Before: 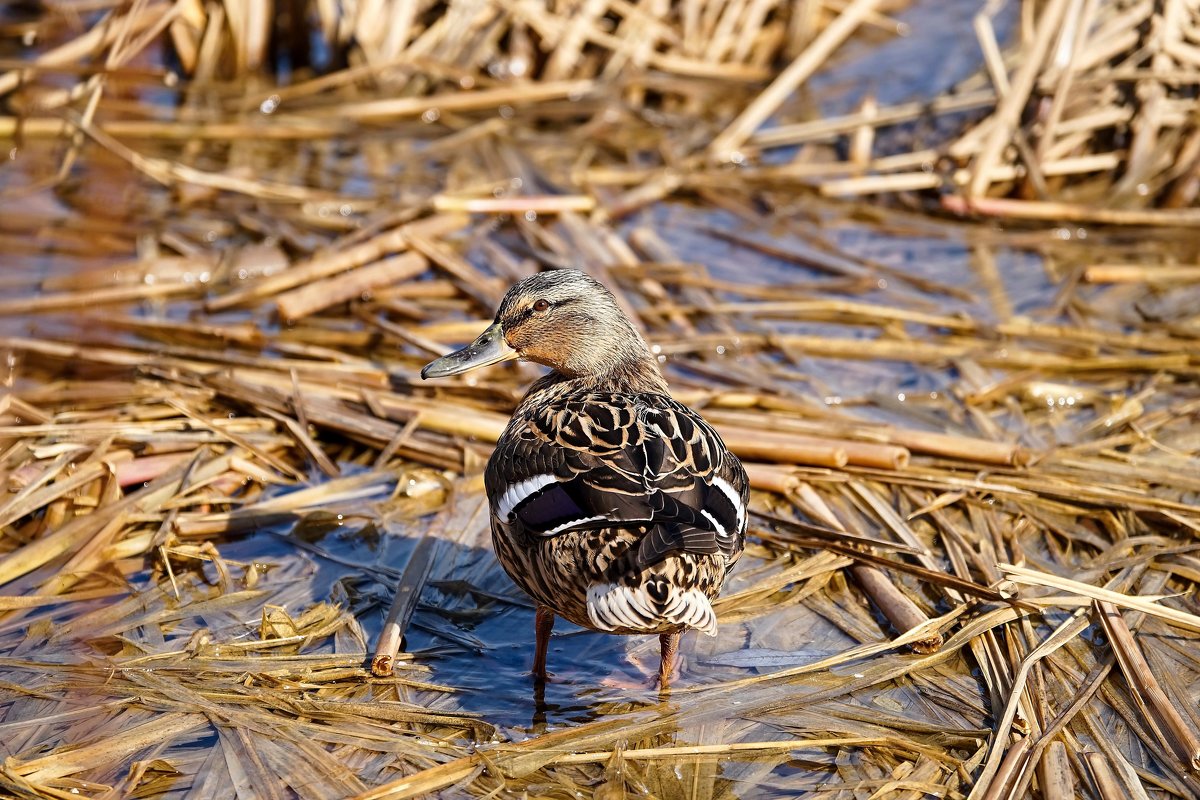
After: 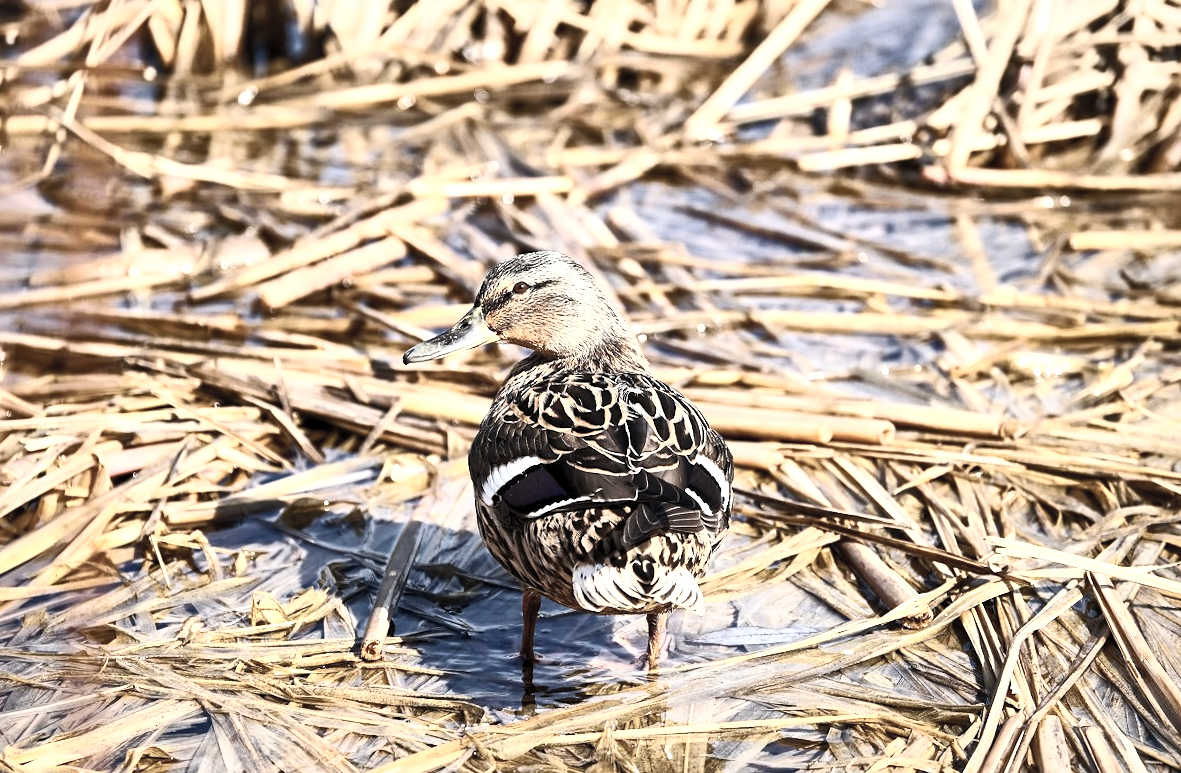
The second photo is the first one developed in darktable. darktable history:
contrast brightness saturation: contrast 0.57, brightness 0.57, saturation -0.34
rotate and perspective: rotation -1.32°, lens shift (horizontal) -0.031, crop left 0.015, crop right 0.985, crop top 0.047, crop bottom 0.982
local contrast: mode bilateral grid, contrast 20, coarseness 50, detail 150%, midtone range 0.2
shadows and highlights: radius 125.46, shadows 30.51, highlights -30.51, low approximation 0.01, soften with gaussian
